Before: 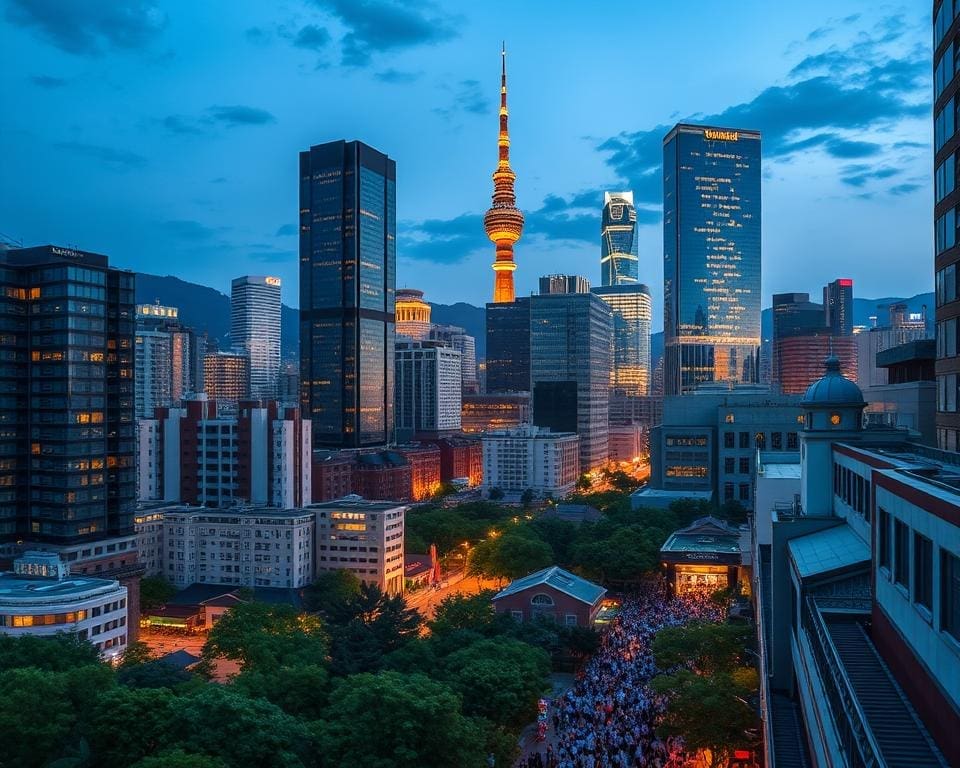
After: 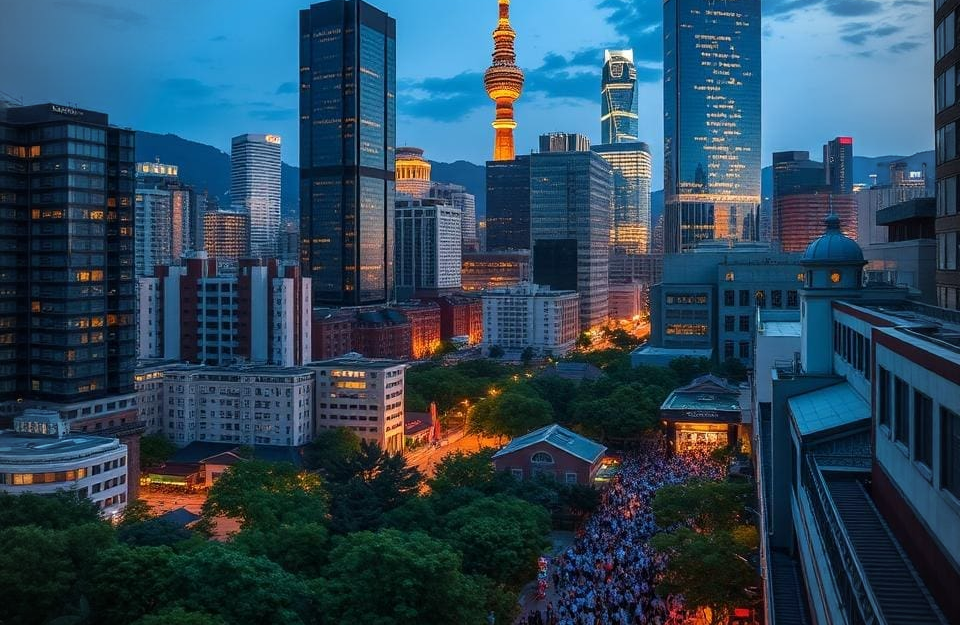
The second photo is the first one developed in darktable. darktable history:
crop and rotate: top 18.507%
vignetting: on, module defaults
